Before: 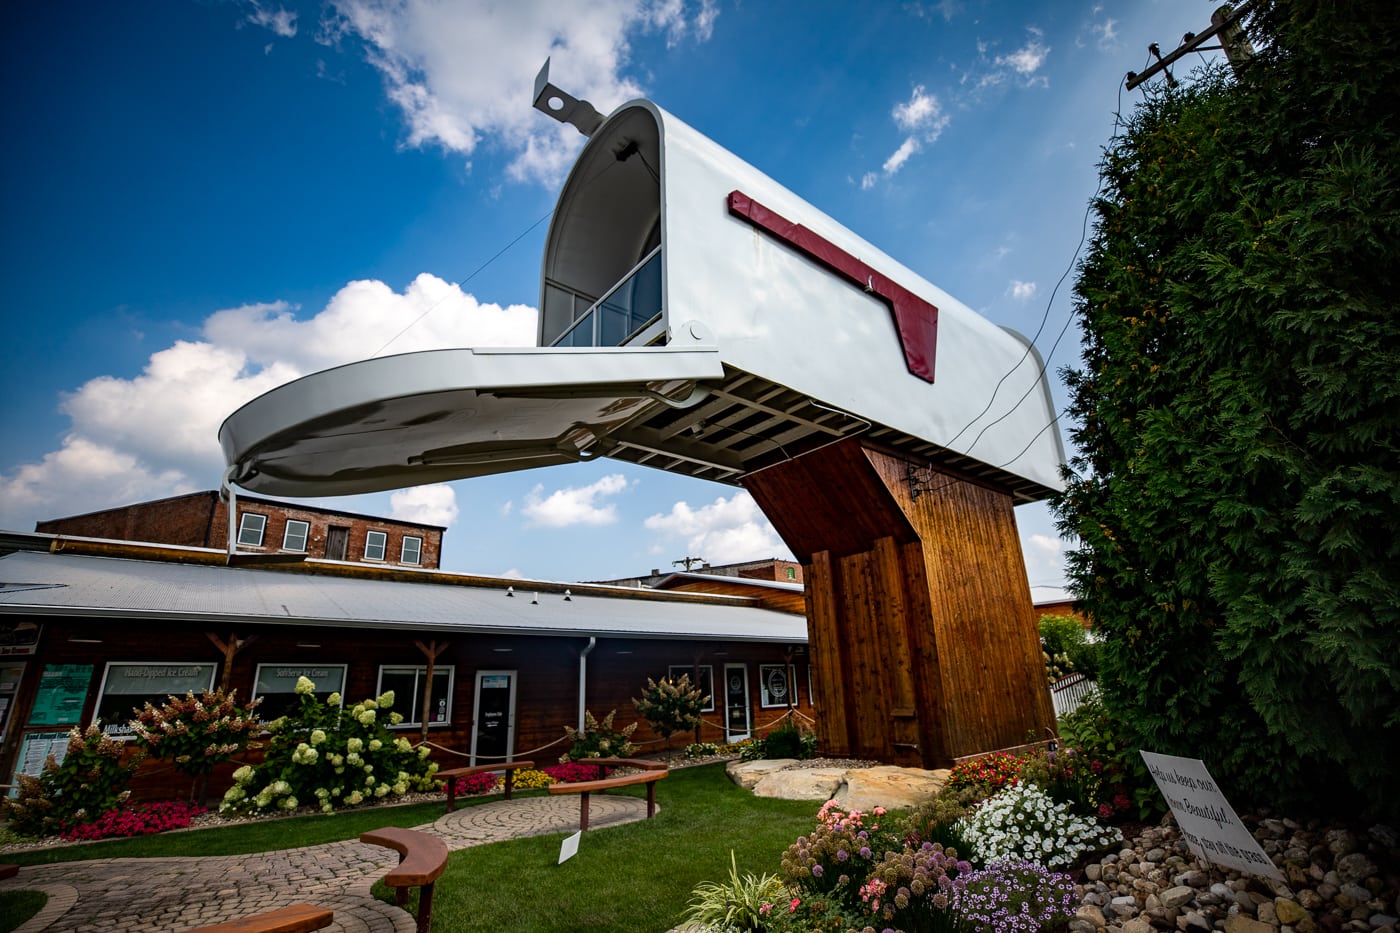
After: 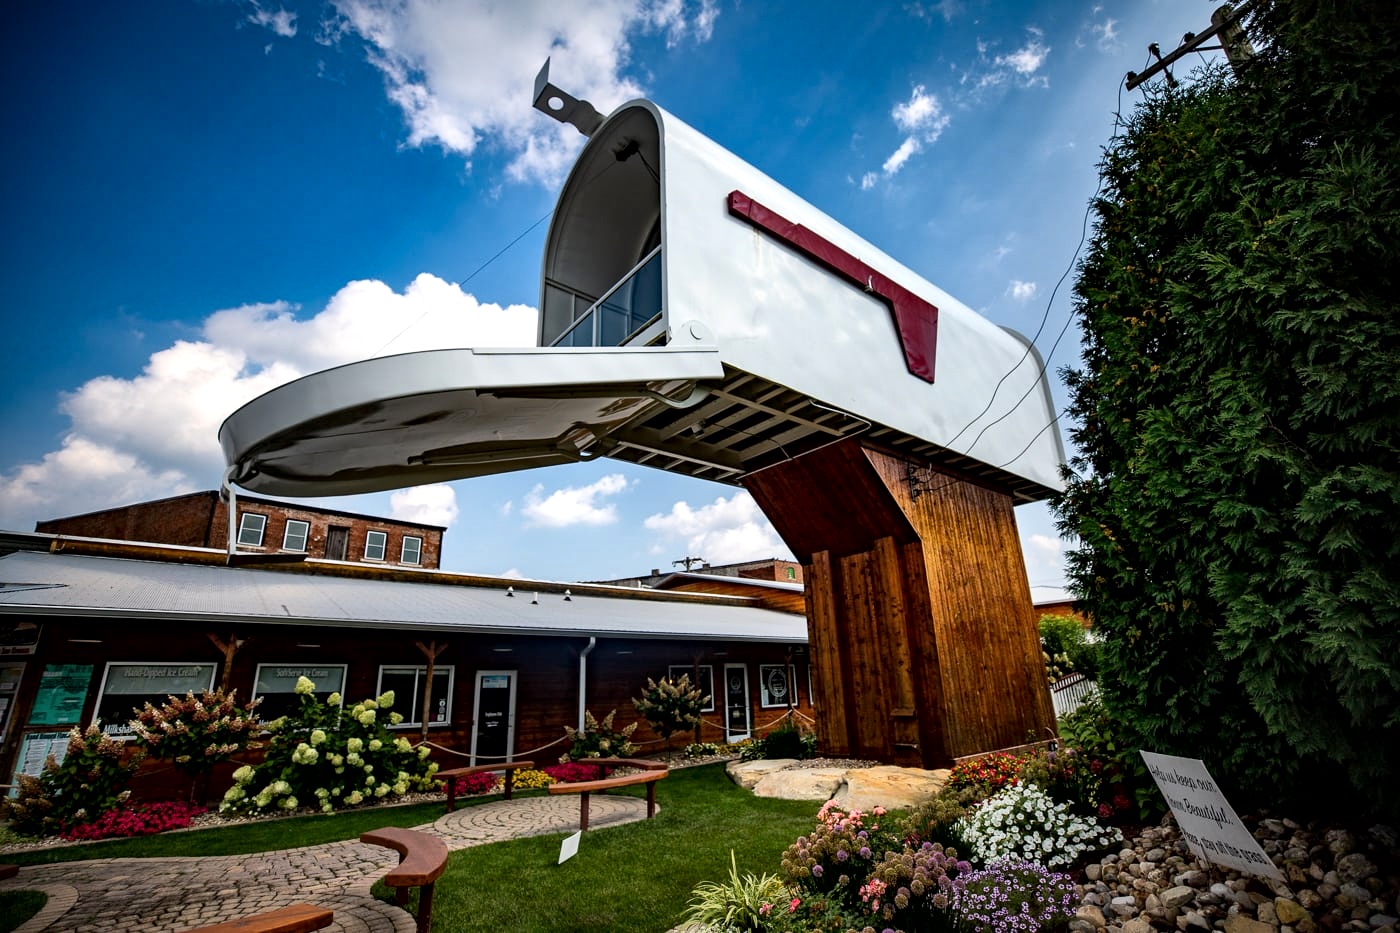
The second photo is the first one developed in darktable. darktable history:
local contrast: mode bilateral grid, contrast 50, coarseness 50, detail 150%, midtone range 0.2
contrast brightness saturation: contrast 0.1, brightness 0.03, saturation 0.09
